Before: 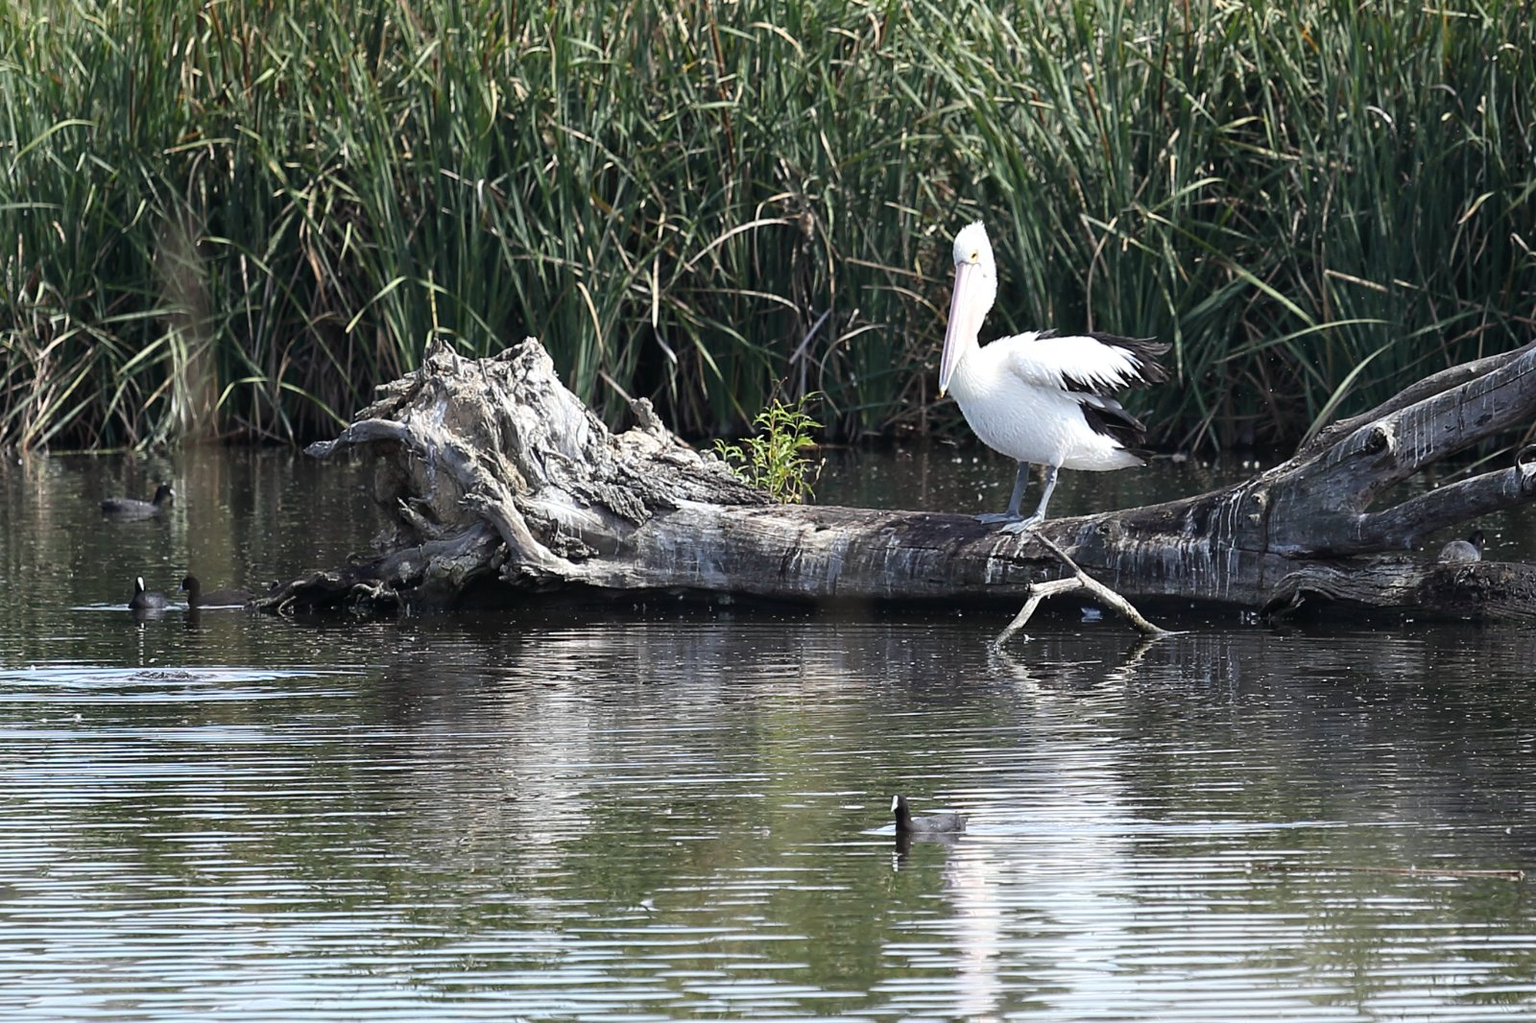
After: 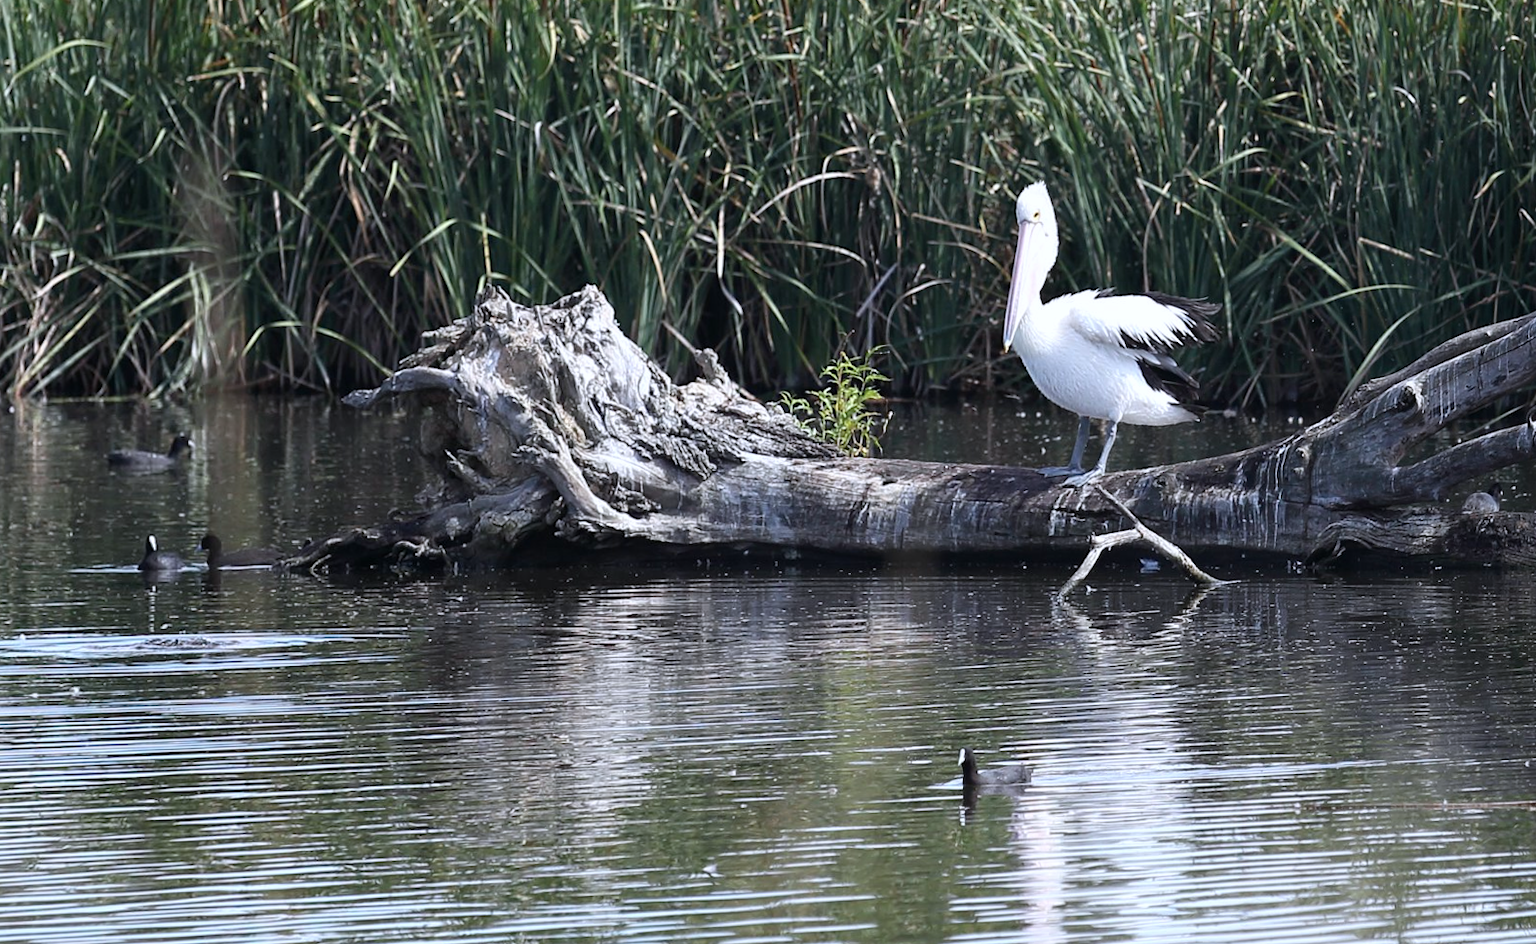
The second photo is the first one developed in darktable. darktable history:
rotate and perspective: rotation -0.013°, lens shift (vertical) -0.027, lens shift (horizontal) 0.178, crop left 0.016, crop right 0.989, crop top 0.082, crop bottom 0.918
color calibration: illuminant as shot in camera, x 0.358, y 0.373, temperature 4628.91 K
